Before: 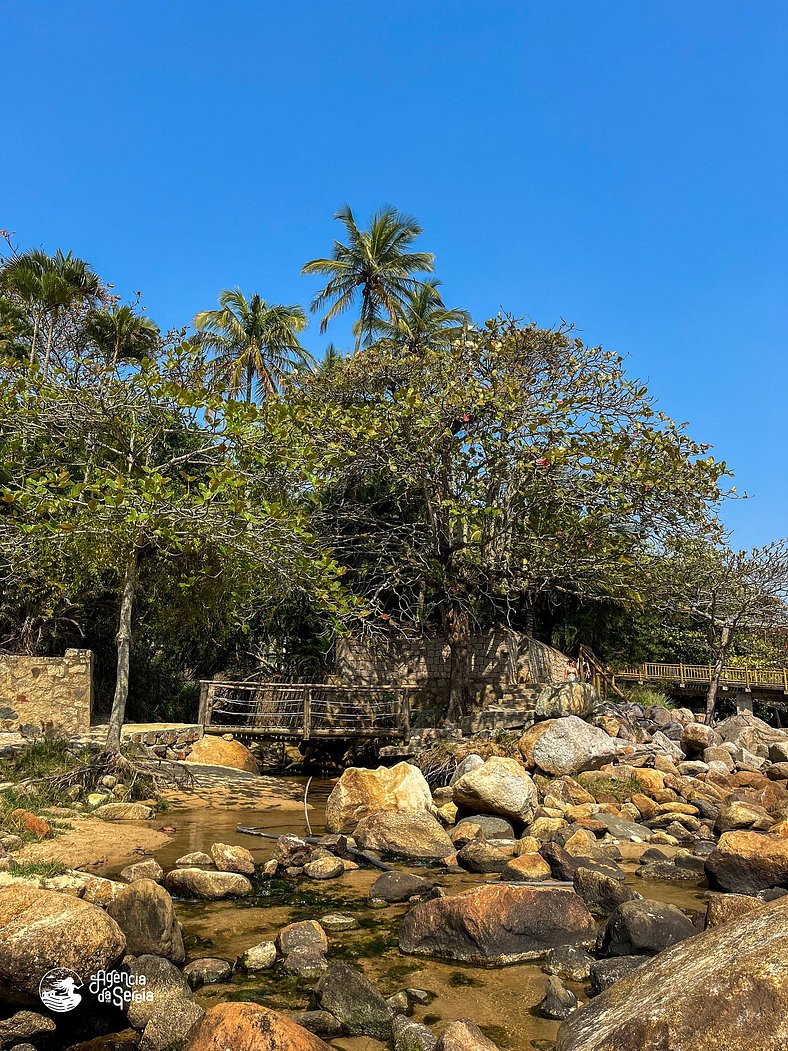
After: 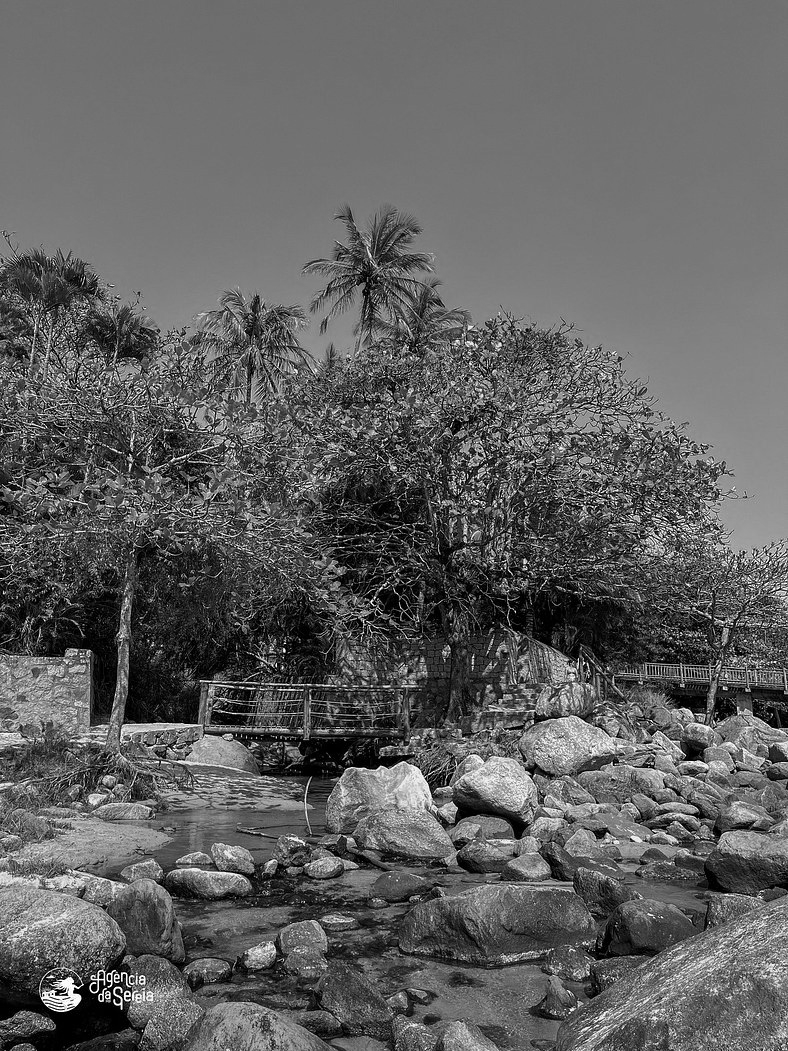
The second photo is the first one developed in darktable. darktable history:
tone curve: curves: ch0 [(0, 0) (0.568, 0.517) (0.8, 0.717) (1, 1)]
monochrome: size 1
